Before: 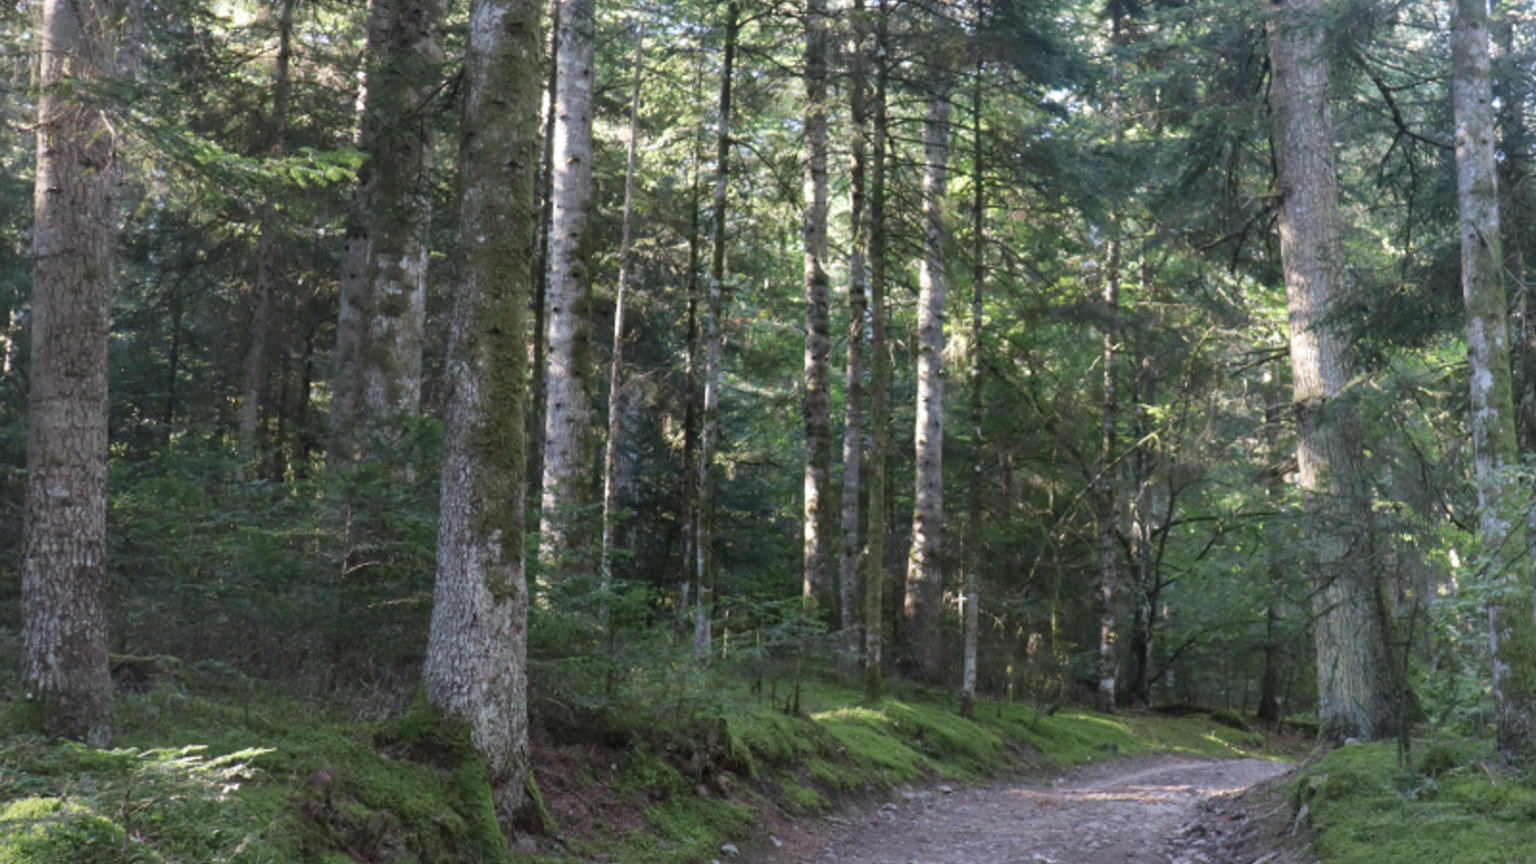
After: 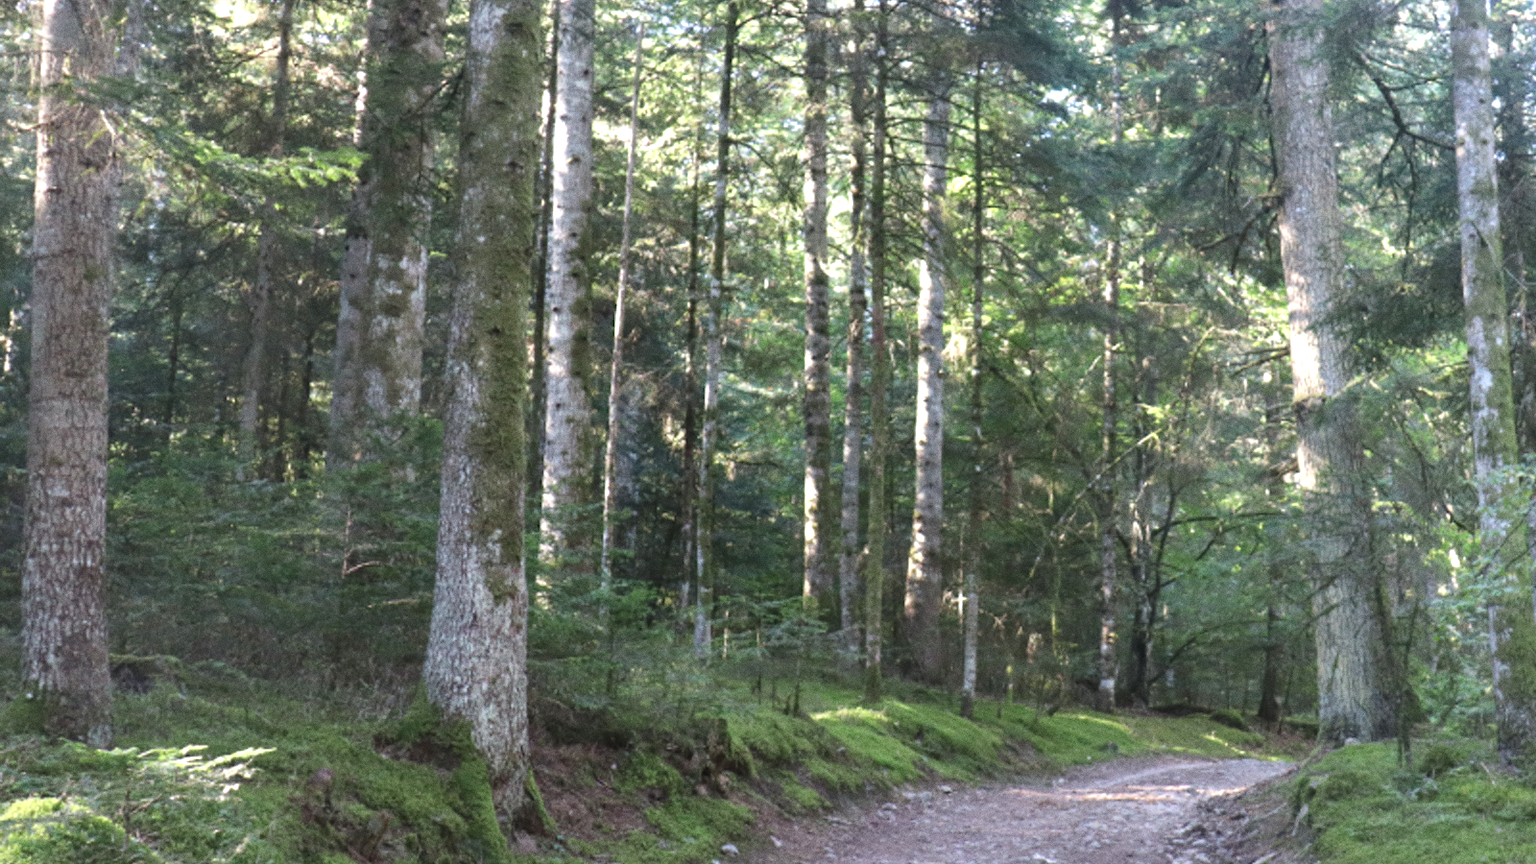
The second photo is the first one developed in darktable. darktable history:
grain: coarseness 0.09 ISO
exposure: black level correction 0, exposure 0.7 EV, compensate exposure bias true, compensate highlight preservation false
